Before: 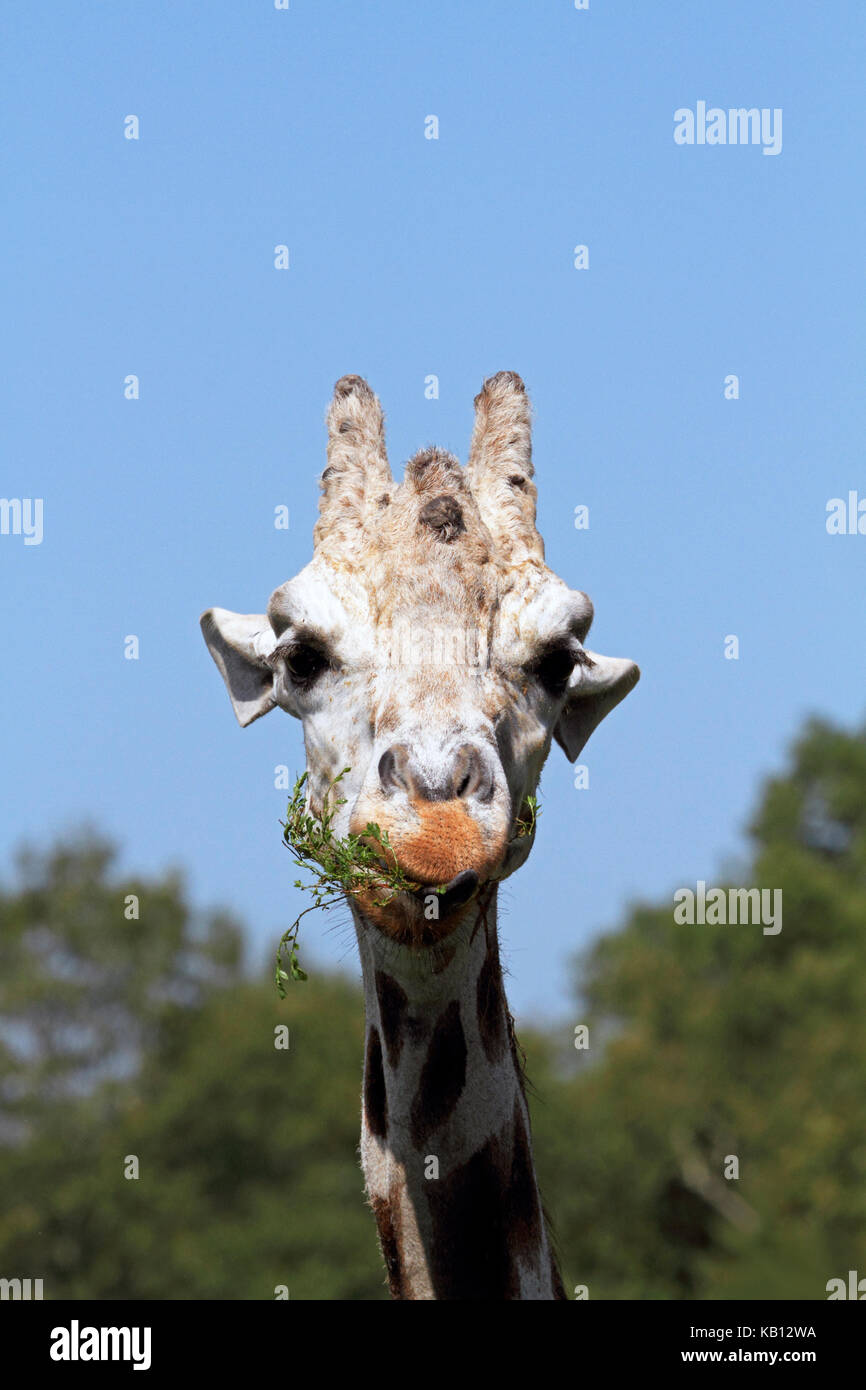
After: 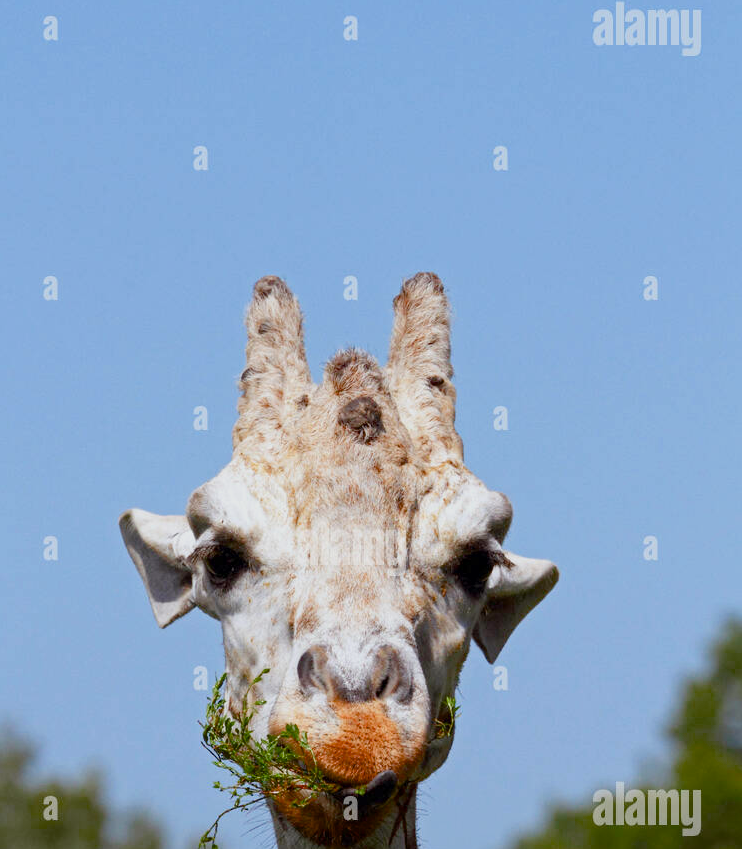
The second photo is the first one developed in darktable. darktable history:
color balance rgb: power › chroma 0.26%, power › hue 60.37°, perceptual saturation grading › global saturation 20%, perceptual saturation grading › highlights -24.791%, perceptual saturation grading › shadows 25.95%, global vibrance -7.952%, contrast -12.387%, saturation formula JzAzBz (2021)
crop and rotate: left 9.462%, top 7.128%, right 4.845%, bottom 31.758%
